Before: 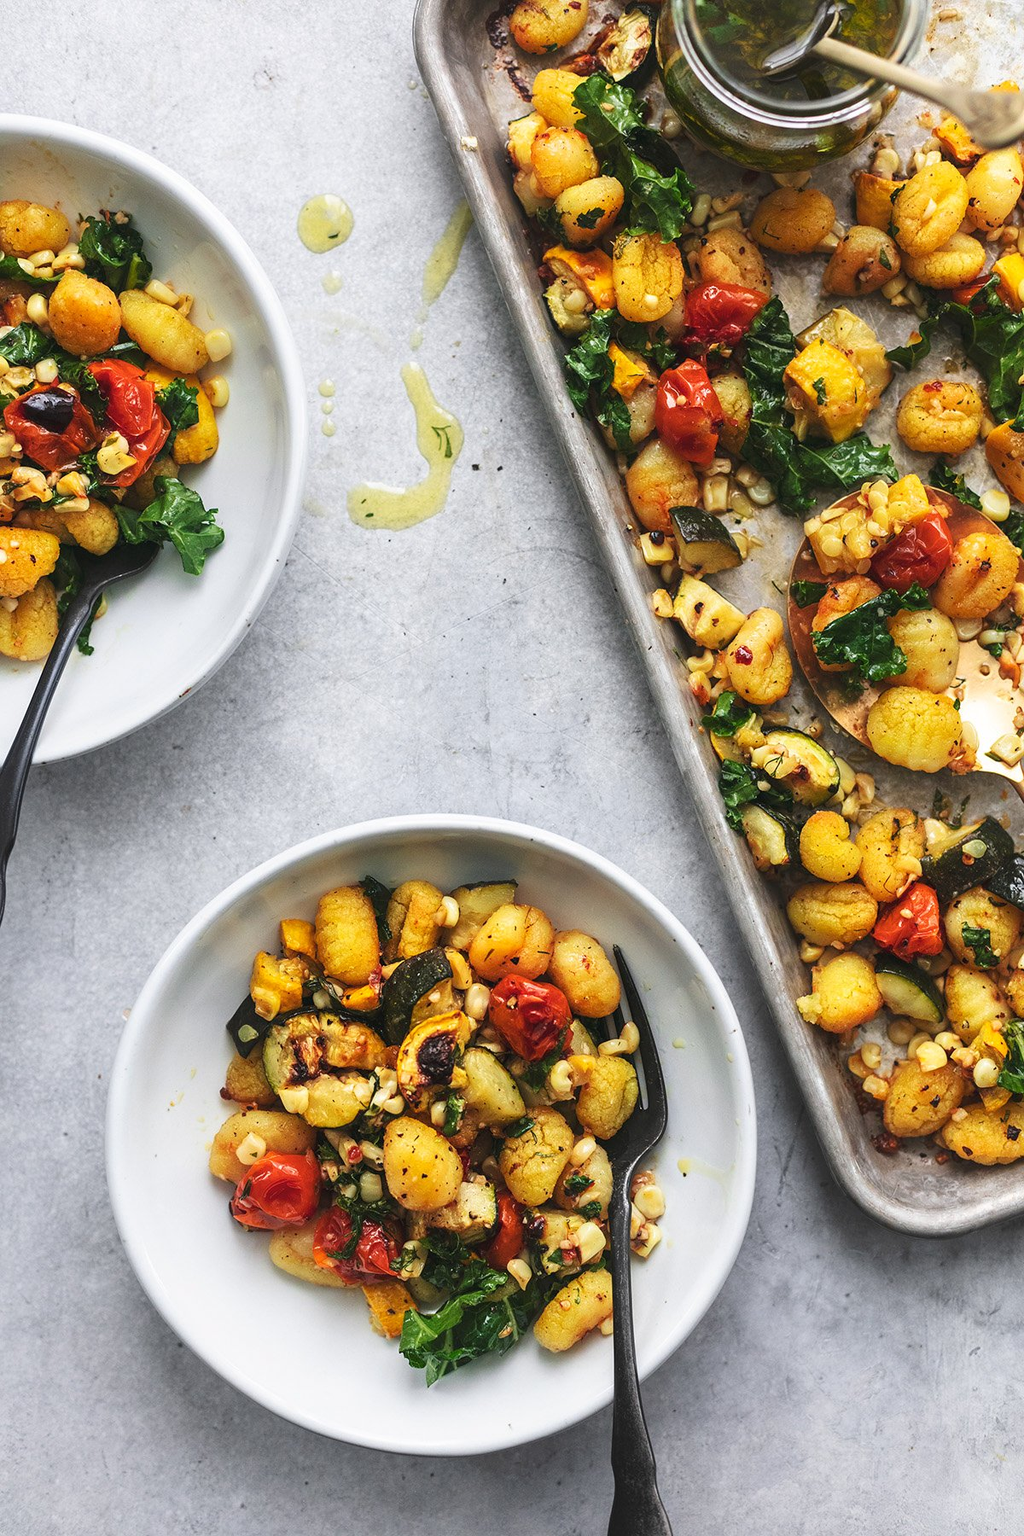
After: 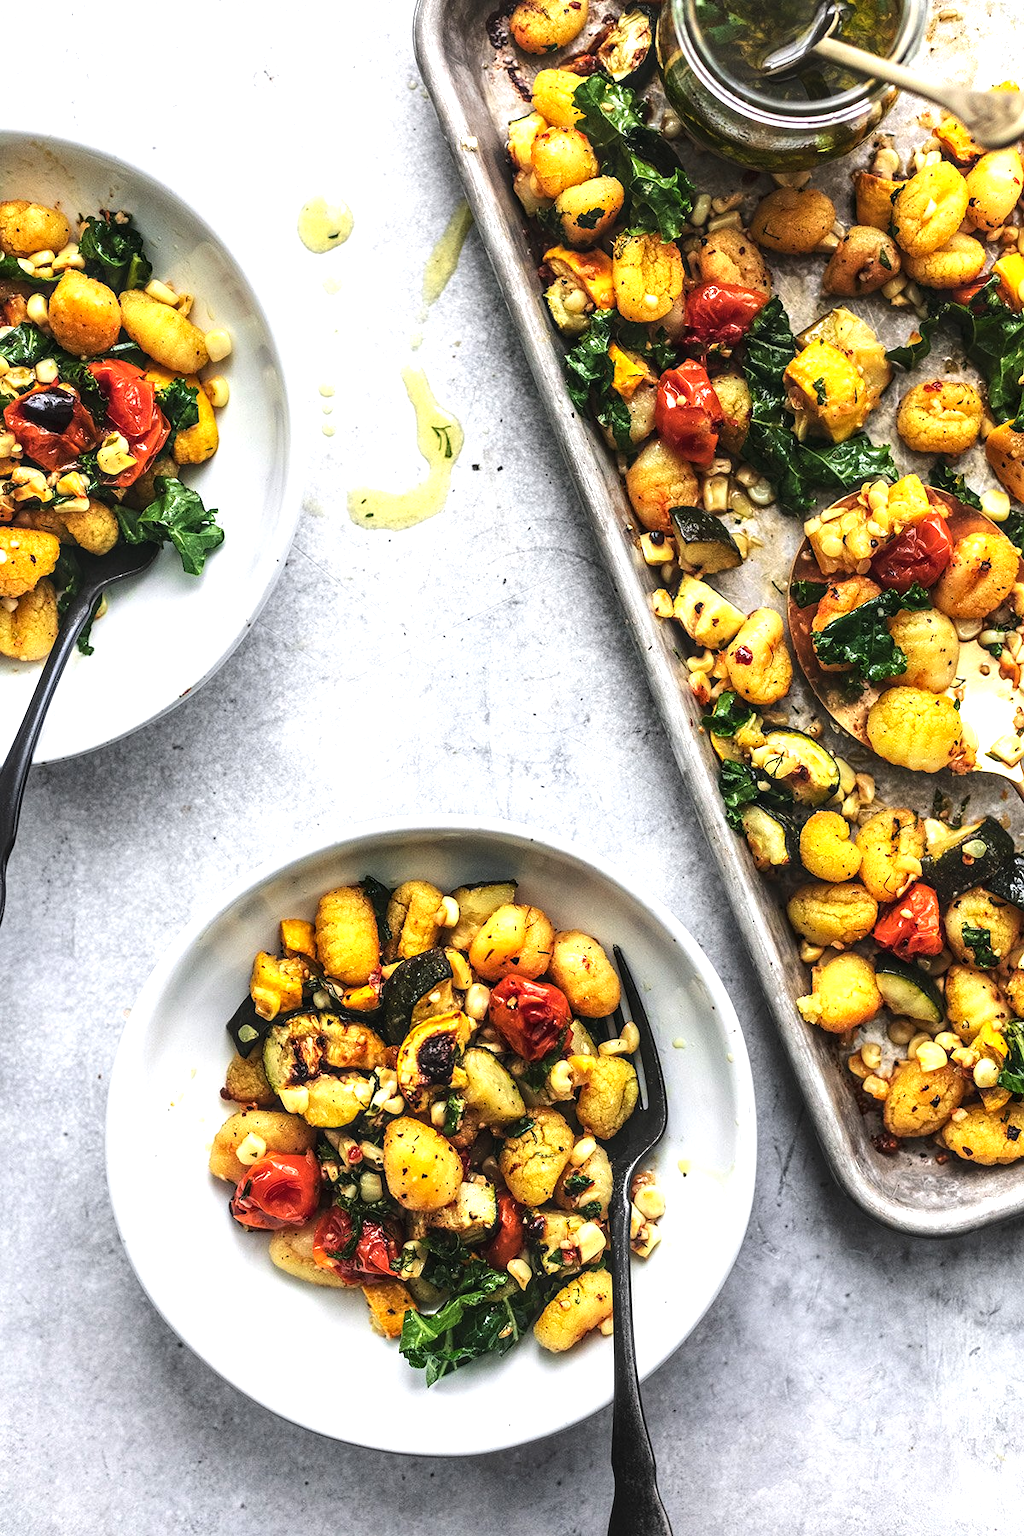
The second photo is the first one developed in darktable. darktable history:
local contrast: detail 130%
tone equalizer: -8 EV -0.75 EV, -7 EV -0.7 EV, -6 EV -0.6 EV, -5 EV -0.4 EV, -3 EV 0.4 EV, -2 EV 0.6 EV, -1 EV 0.7 EV, +0 EV 0.75 EV, edges refinement/feathering 500, mask exposure compensation -1.57 EV, preserve details no
